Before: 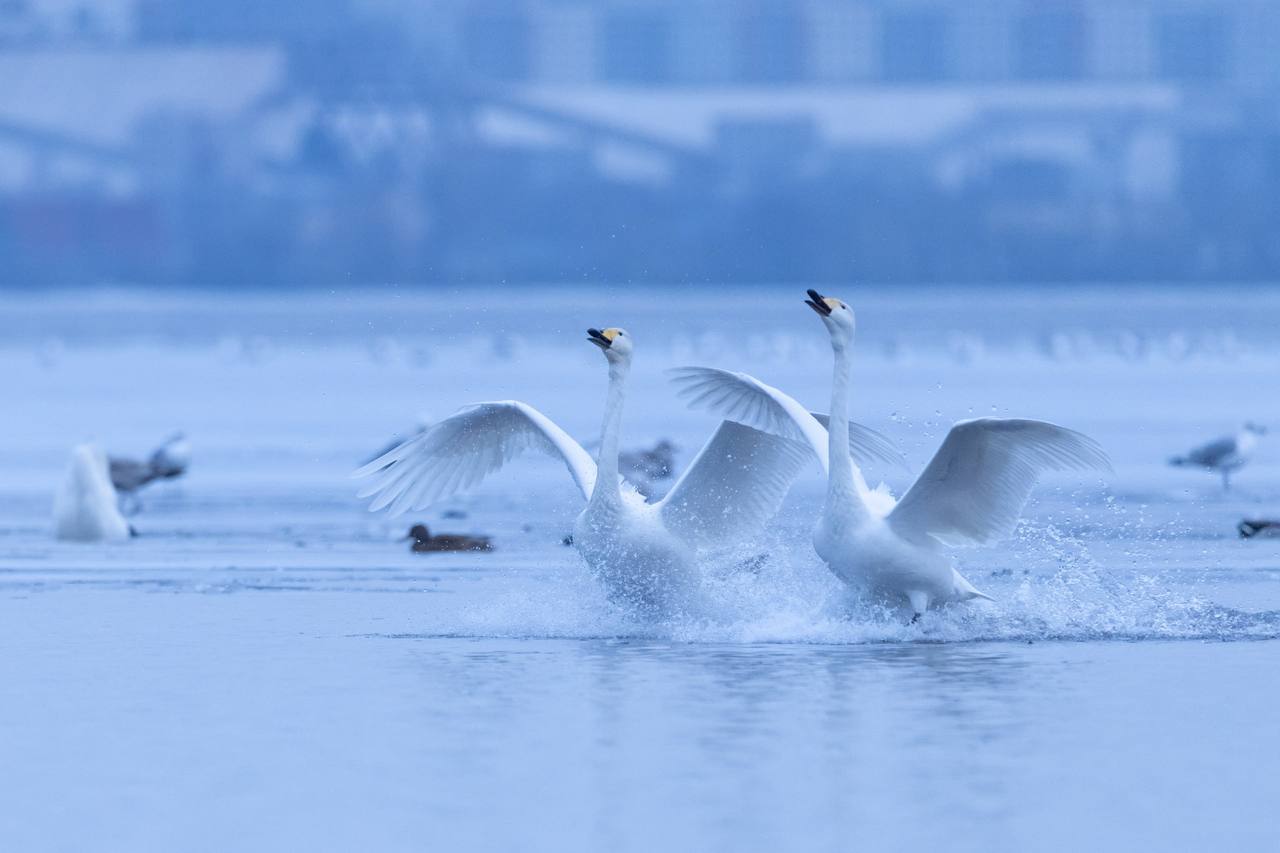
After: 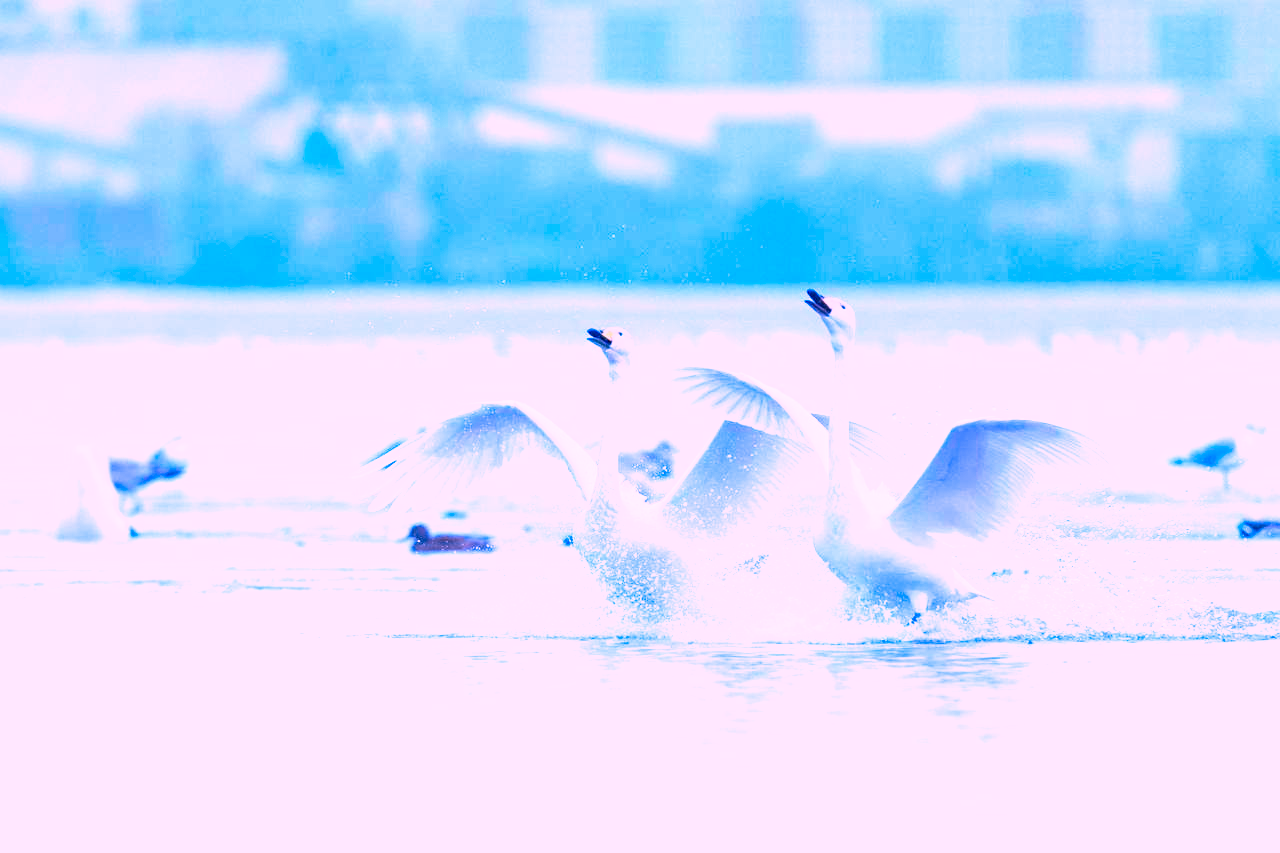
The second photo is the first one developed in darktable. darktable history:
exposure: exposure 0.642 EV, compensate exposure bias true, compensate highlight preservation false
contrast brightness saturation: contrast 0.037, saturation 0.157
base curve: curves: ch0 [(0, 0) (0.557, 0.834) (1, 1)], preserve colors none
color correction: highlights a* 18.93, highlights b* -11.87, saturation 1.69
